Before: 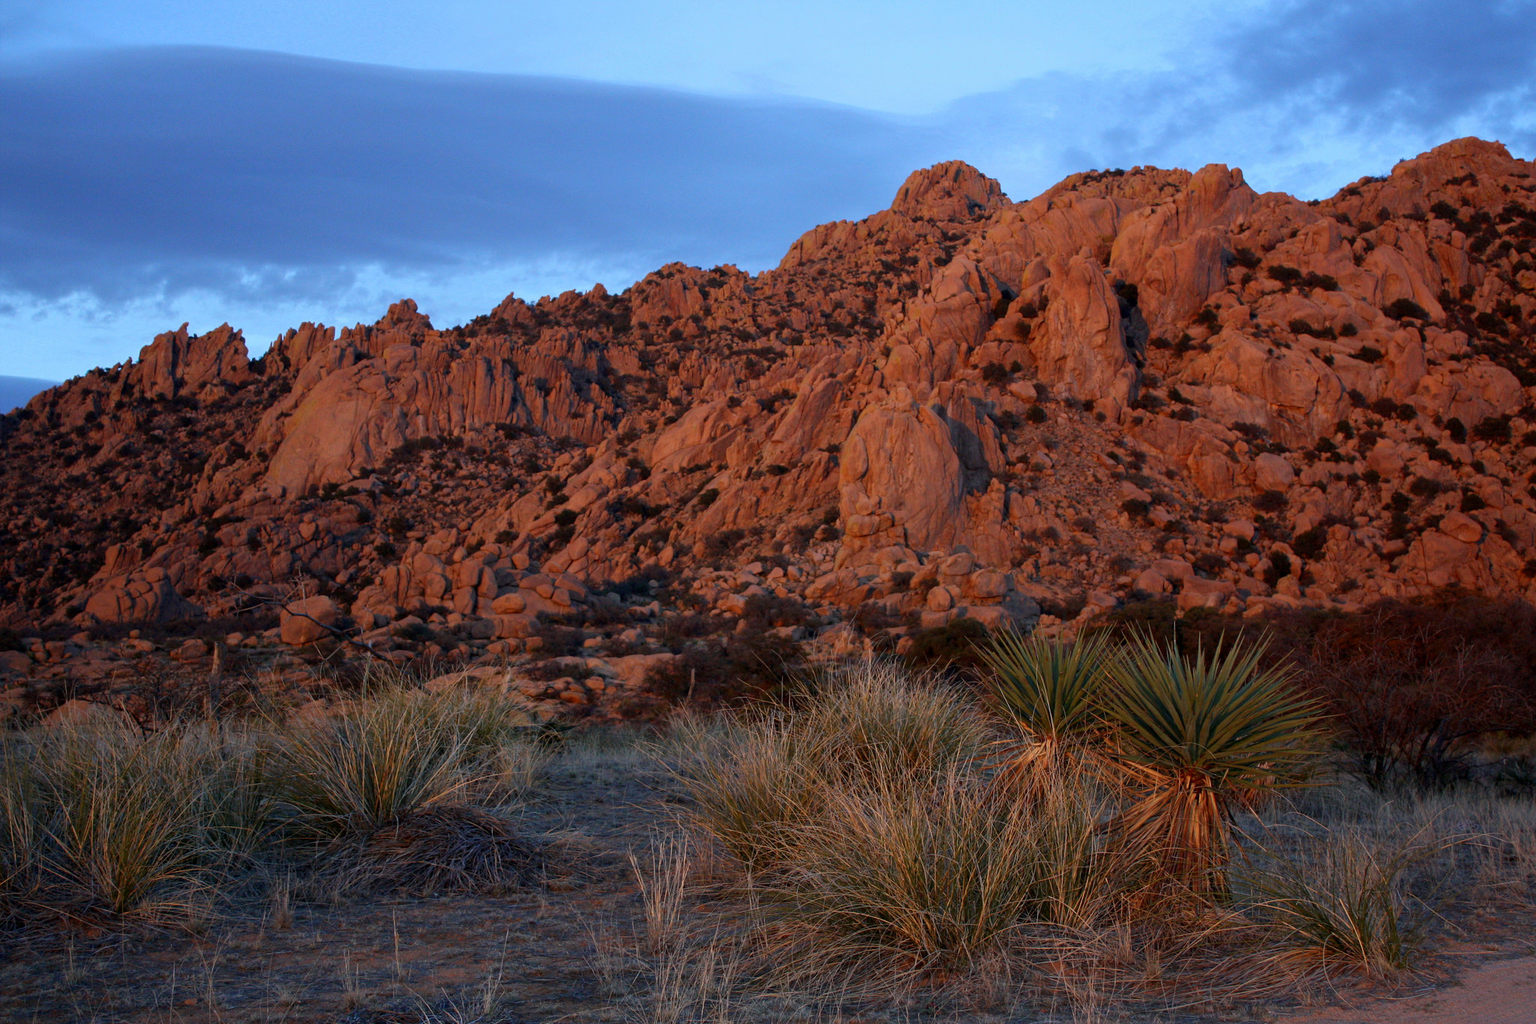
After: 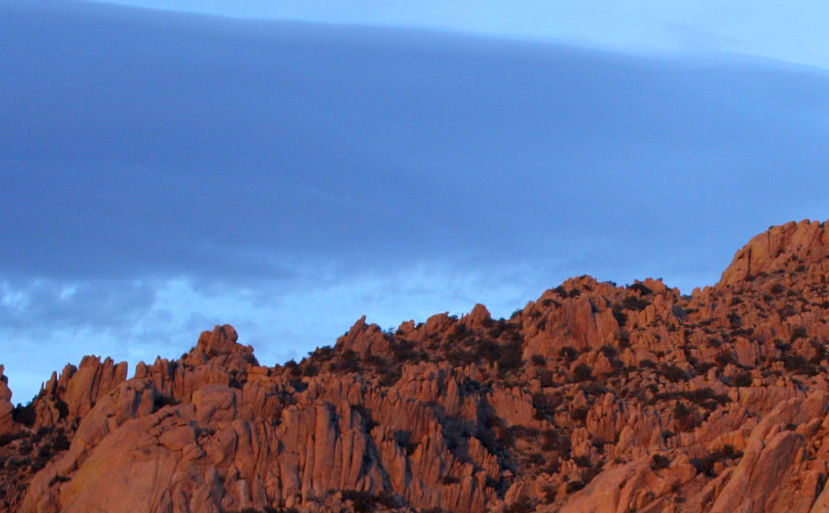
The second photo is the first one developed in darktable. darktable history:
crop: left 15.616%, top 5.427%, right 43.863%, bottom 57%
